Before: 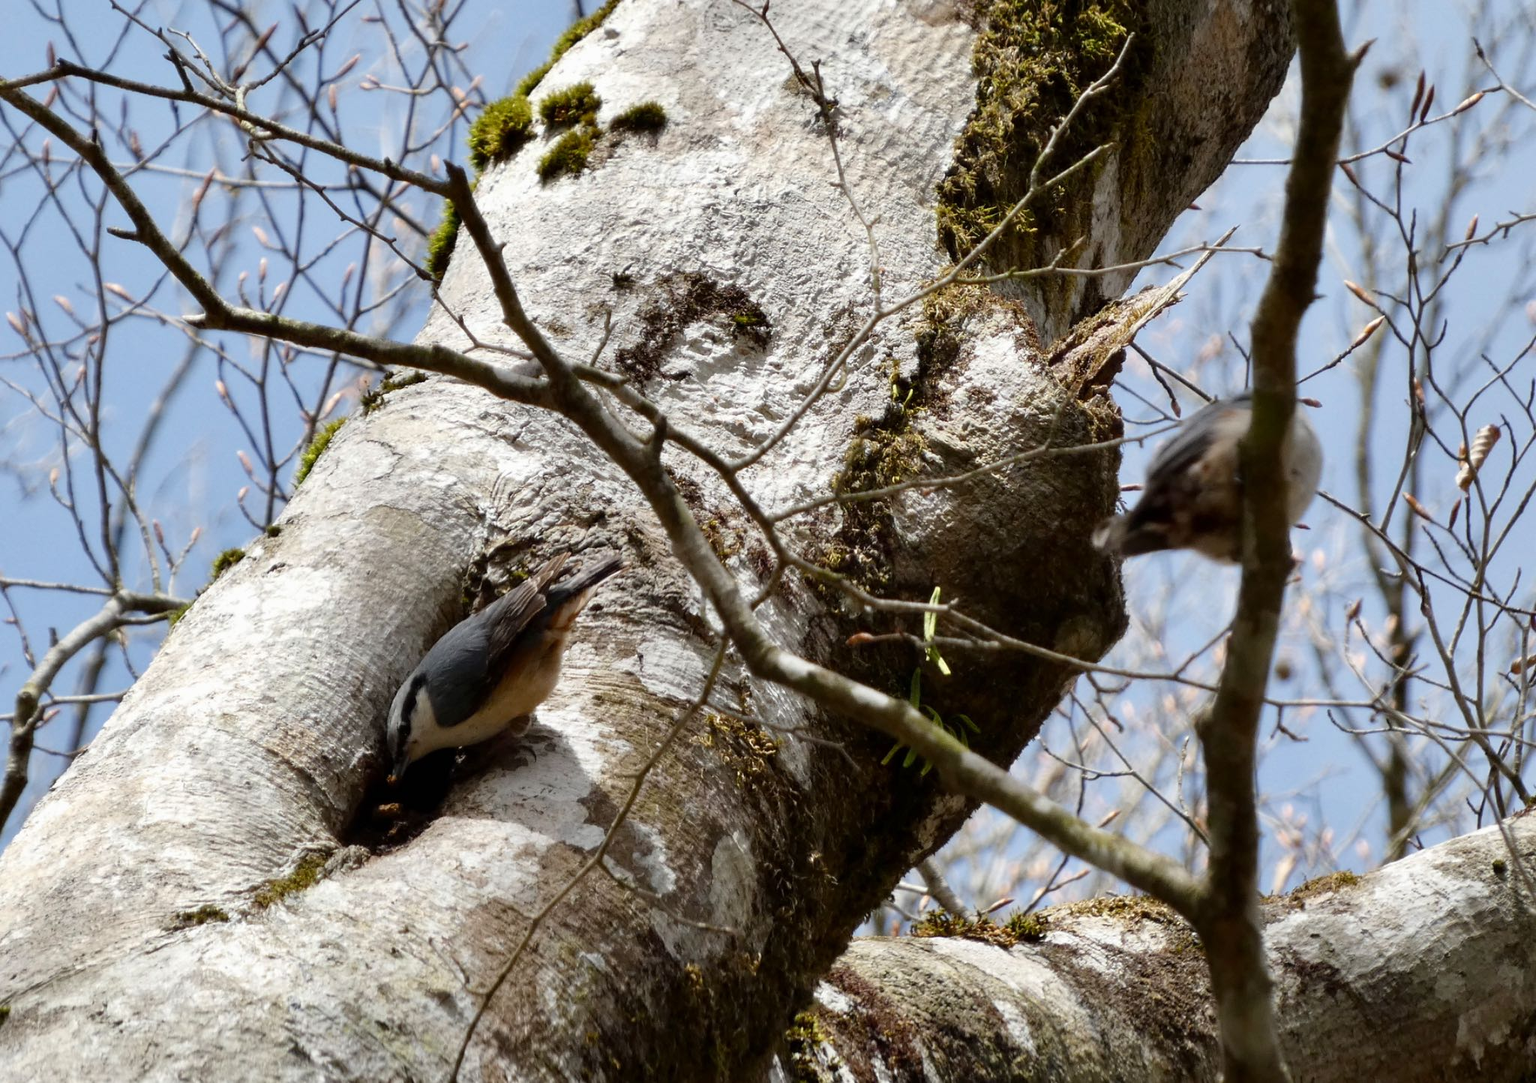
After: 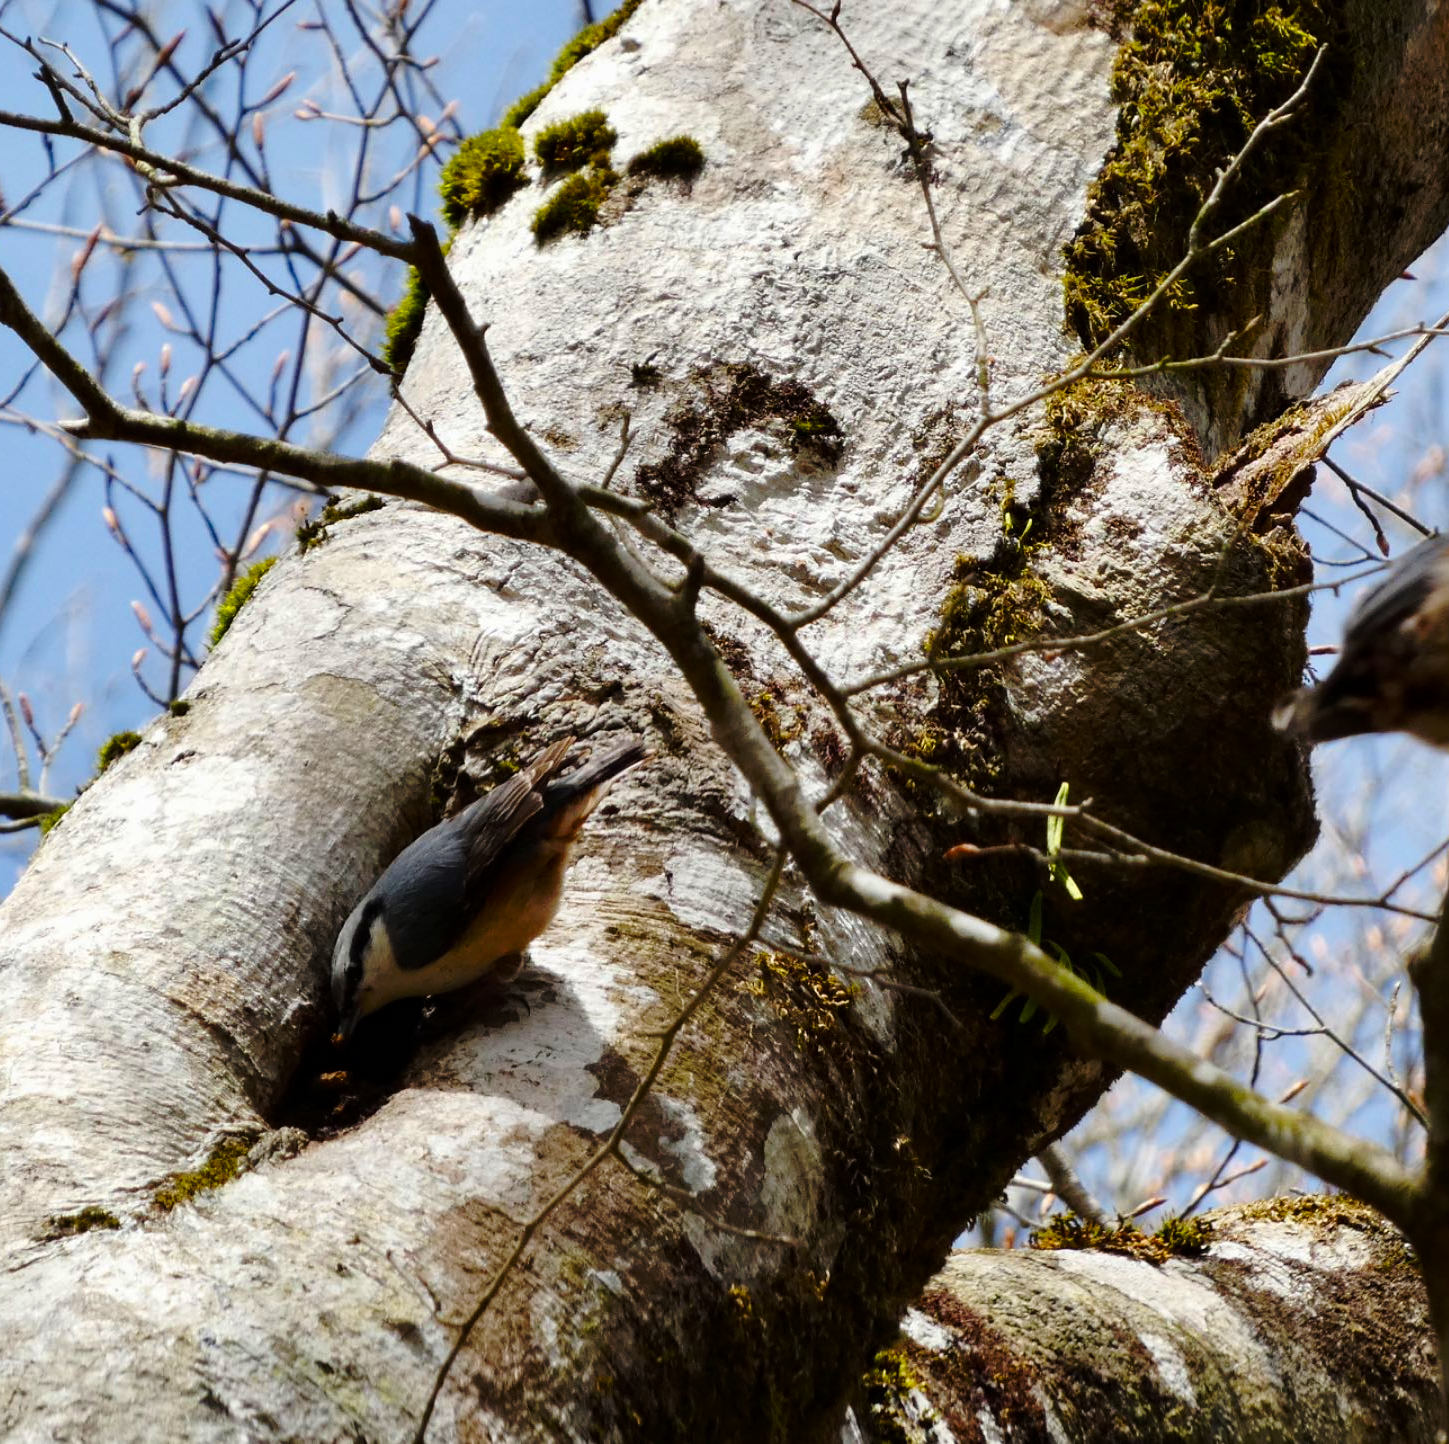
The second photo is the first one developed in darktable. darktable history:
crop and rotate: left 9.061%, right 20.142%
base curve: curves: ch0 [(0, 0) (0.073, 0.04) (0.157, 0.139) (0.492, 0.492) (0.758, 0.758) (1, 1)], preserve colors none
color balance rgb: perceptual saturation grading › global saturation 20%, global vibrance 20%
